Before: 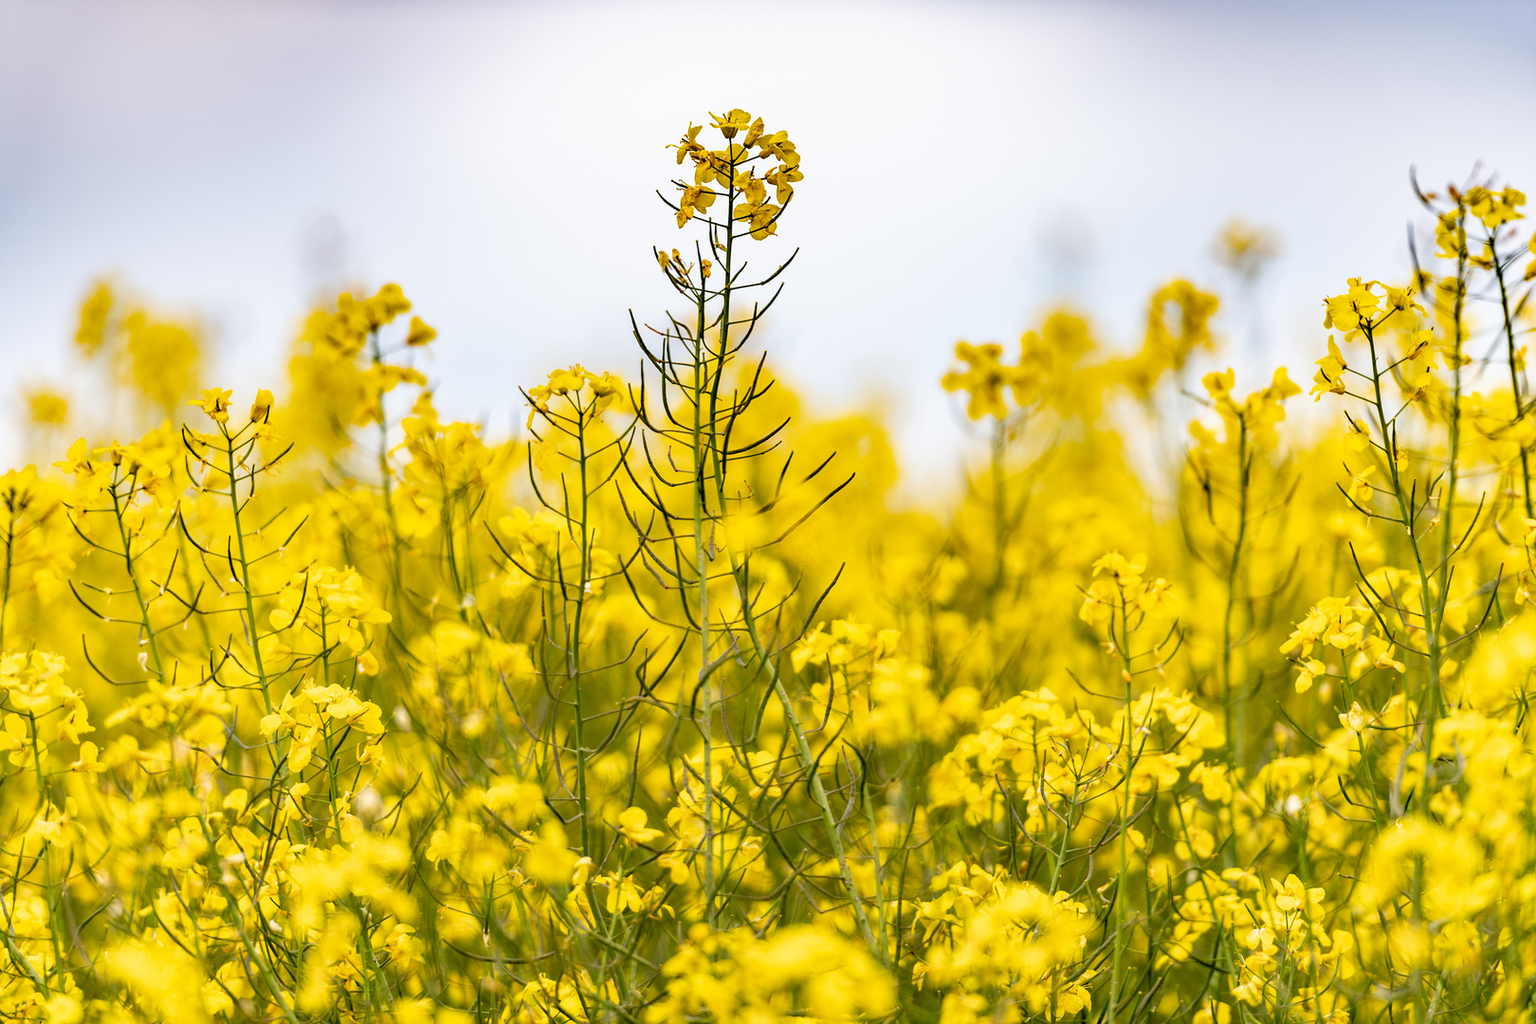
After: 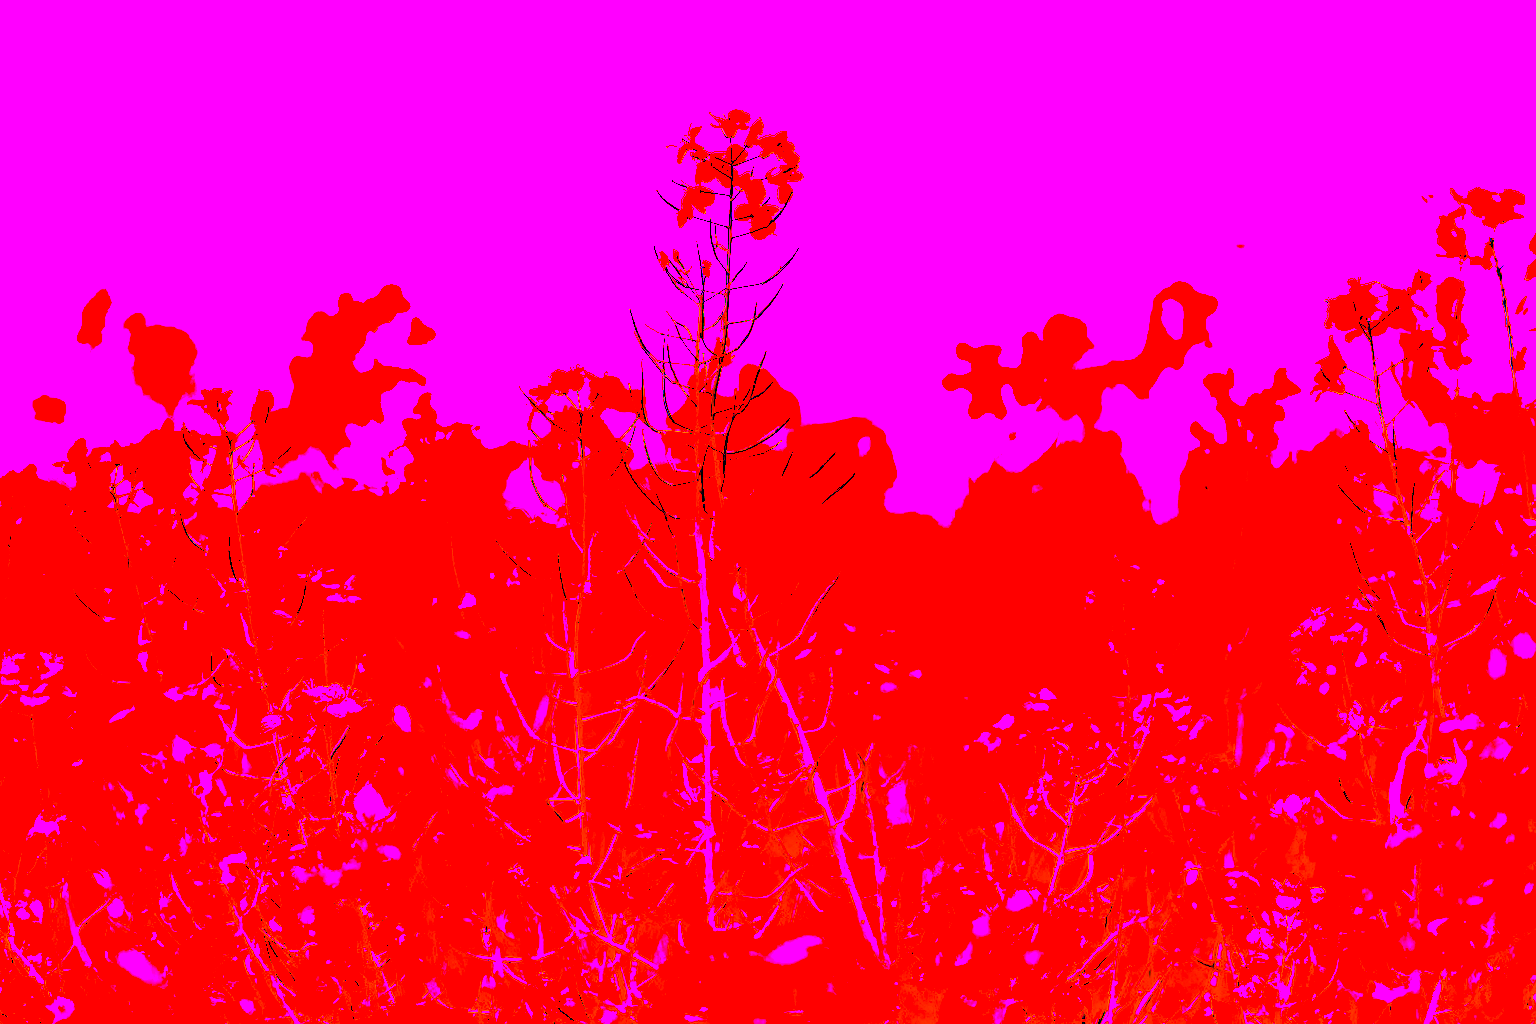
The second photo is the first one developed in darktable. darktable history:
white balance: red 8, blue 8
exposure: compensate highlight preservation false
color balance rgb: perceptual saturation grading › global saturation 20%, global vibrance 20%
